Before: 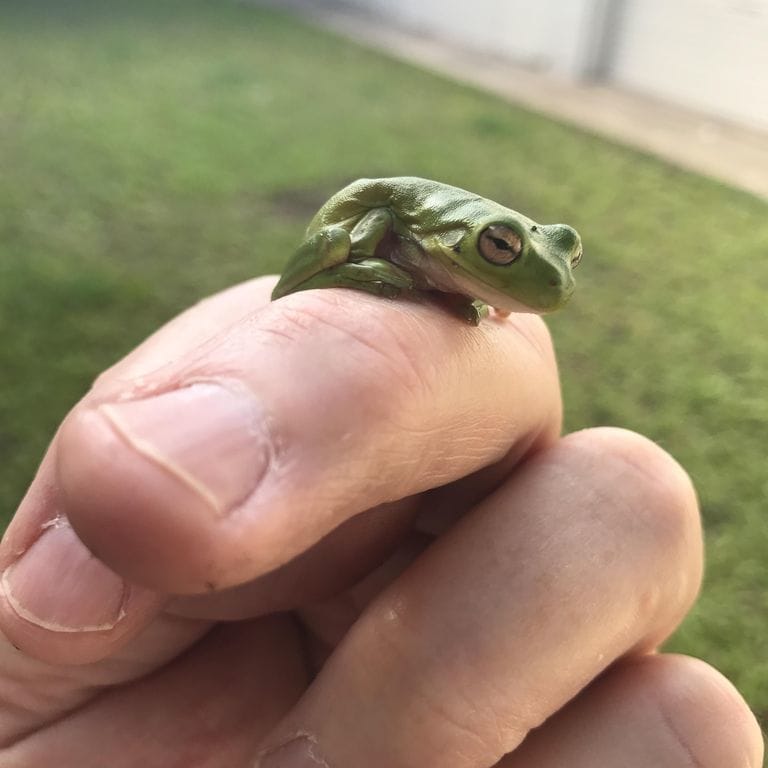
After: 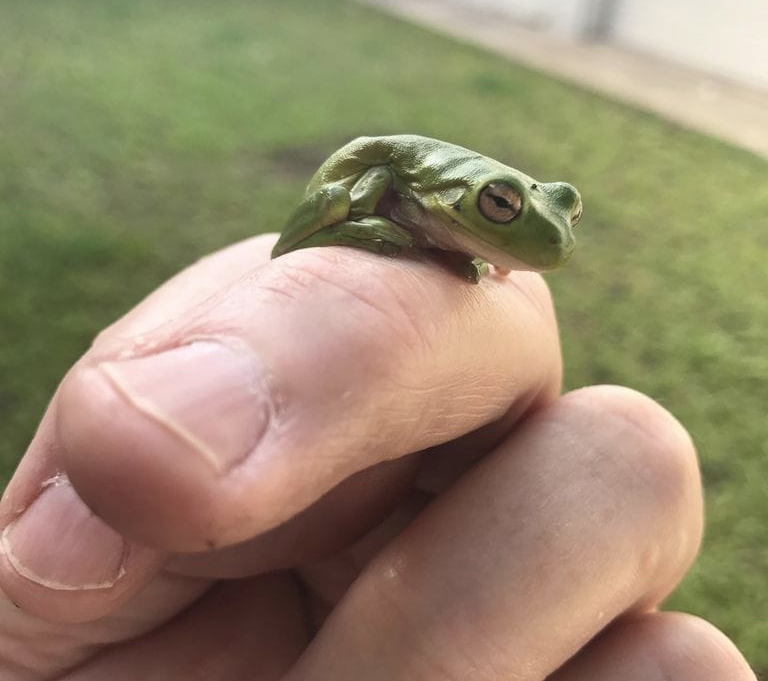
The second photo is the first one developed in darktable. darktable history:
crop and rotate: top 5.48%, bottom 5.747%
color zones: curves: ch1 [(0, 0.469) (0.01, 0.469) (0.12, 0.446) (0.248, 0.469) (0.5, 0.5) (0.748, 0.5) (0.99, 0.469) (1, 0.469)]
